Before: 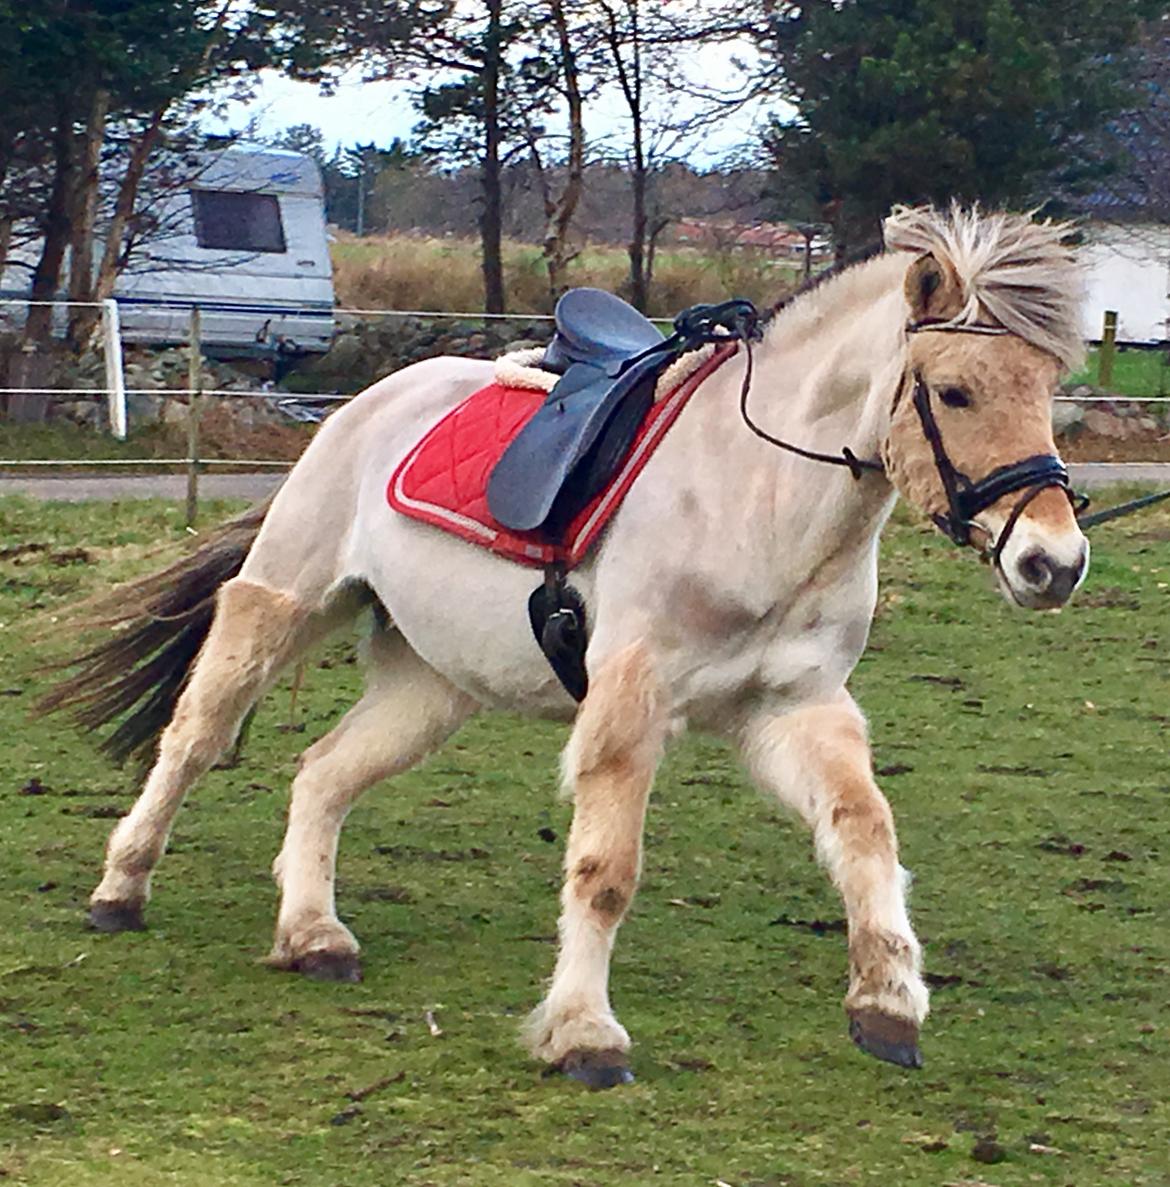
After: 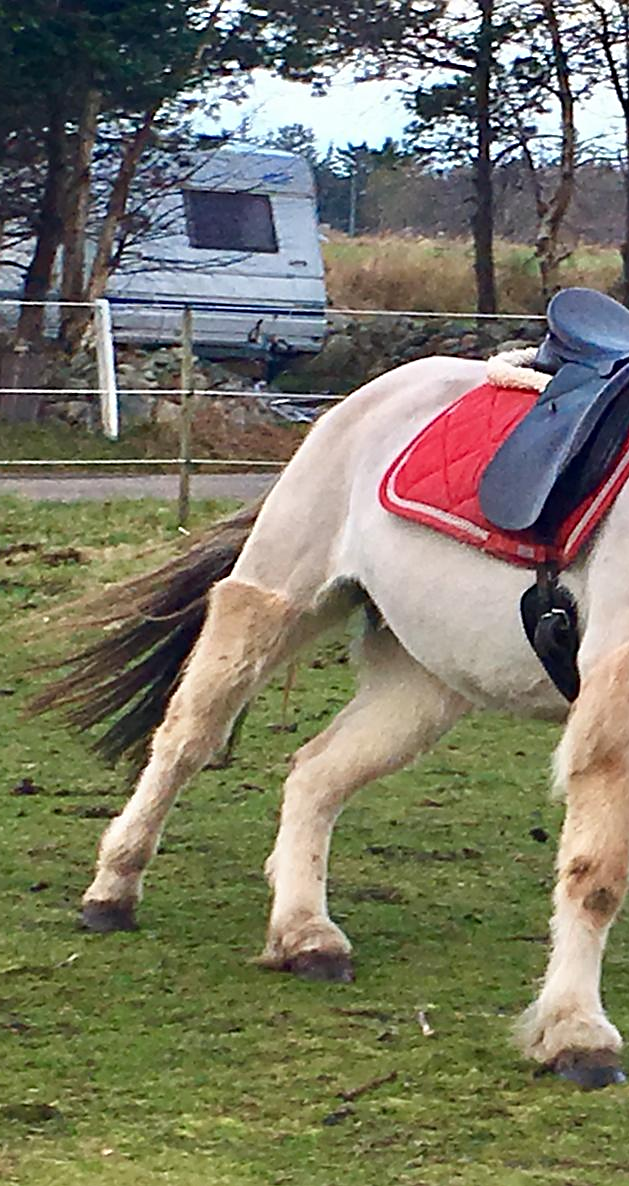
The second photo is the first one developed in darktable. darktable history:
crop: left 0.713%, right 45.472%, bottom 0.084%
sharpen: radius 1.818, amount 0.397, threshold 1.48
